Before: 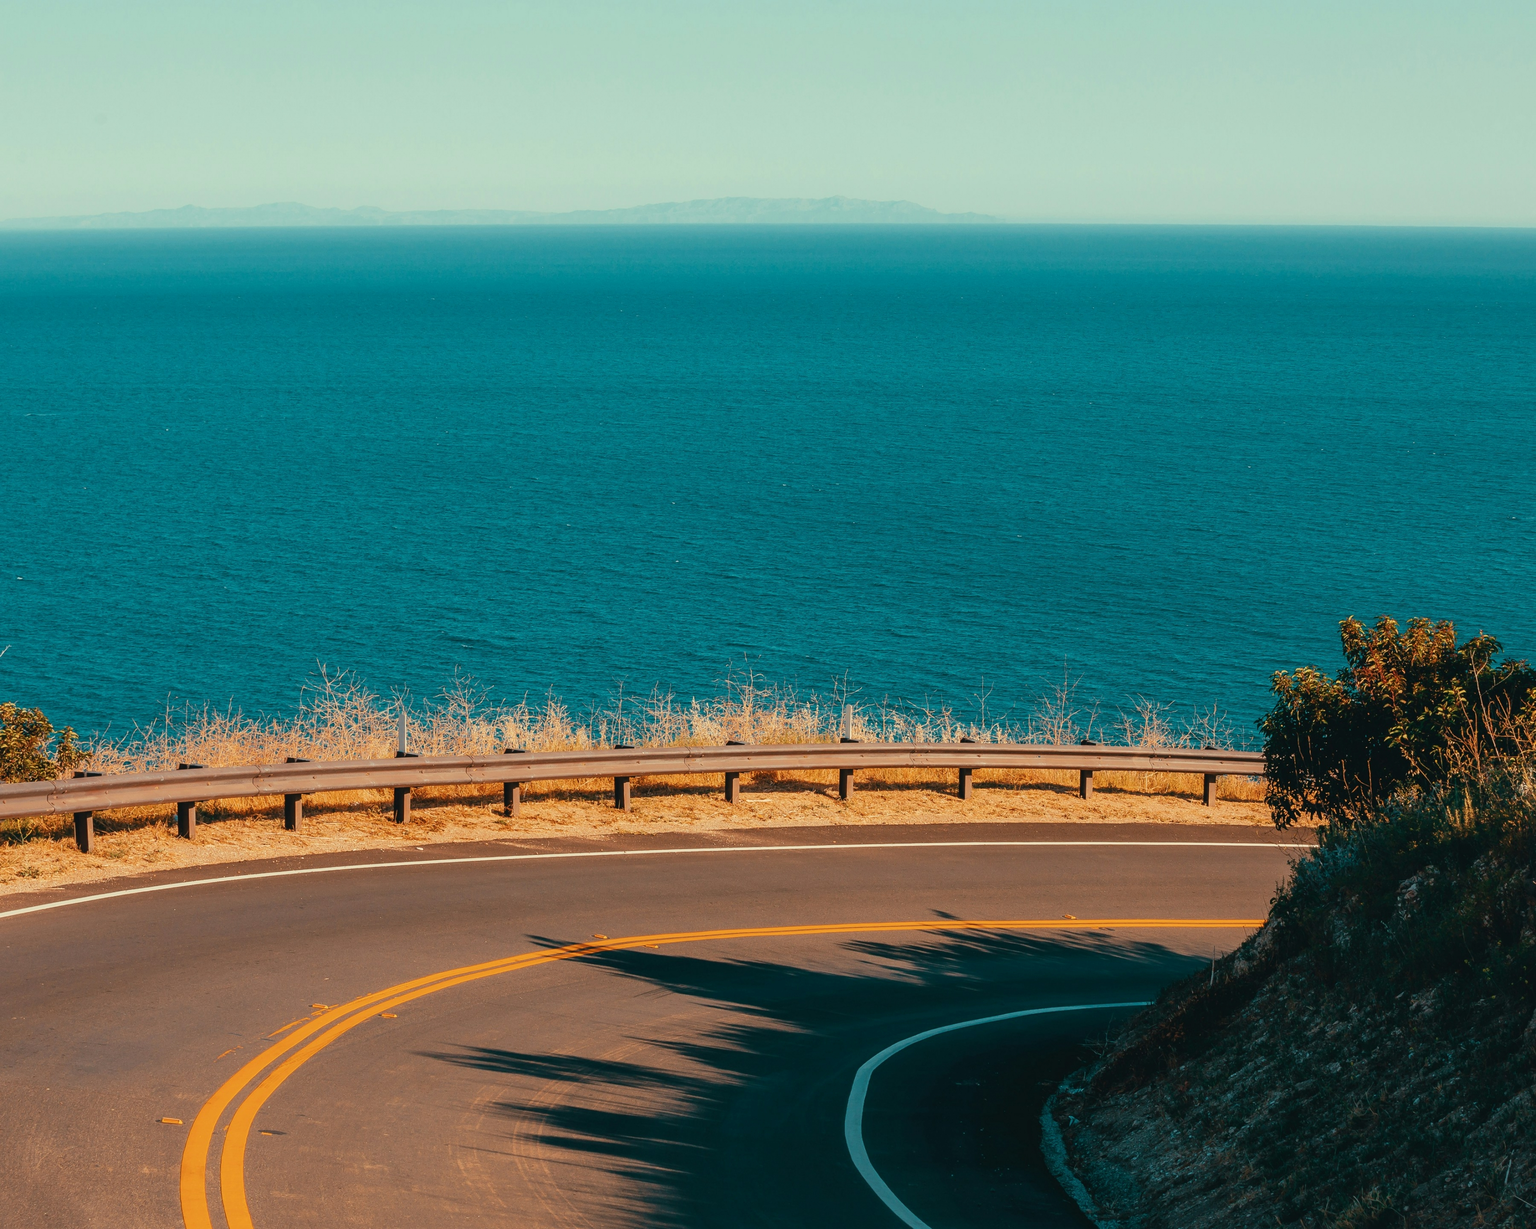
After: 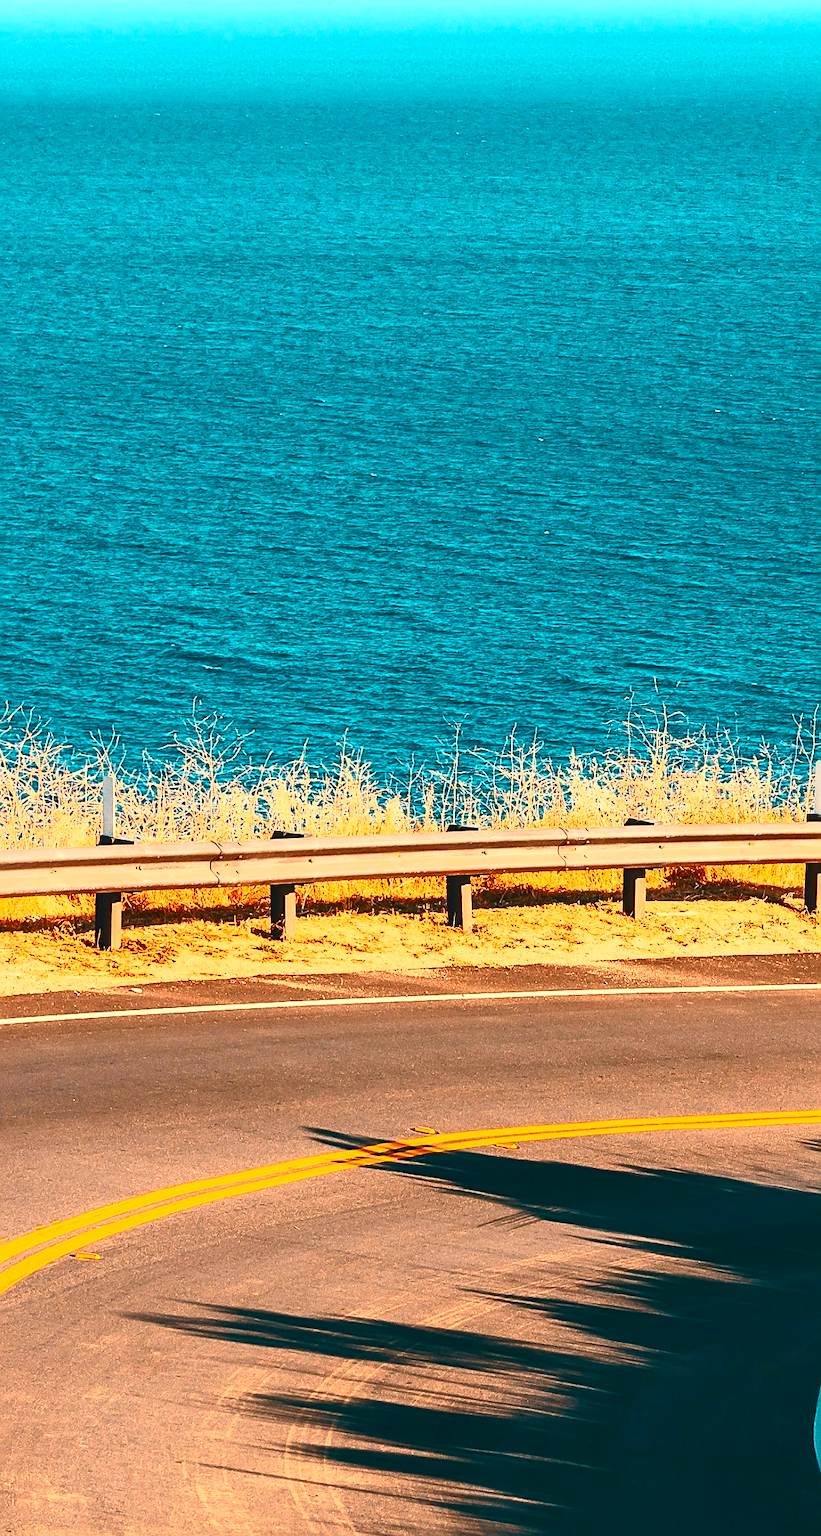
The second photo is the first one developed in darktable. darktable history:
sharpen: on, module defaults
crop and rotate: left 21.77%, top 18.528%, right 44.676%, bottom 2.997%
contrast brightness saturation: contrast 0.83, brightness 0.59, saturation 0.59
